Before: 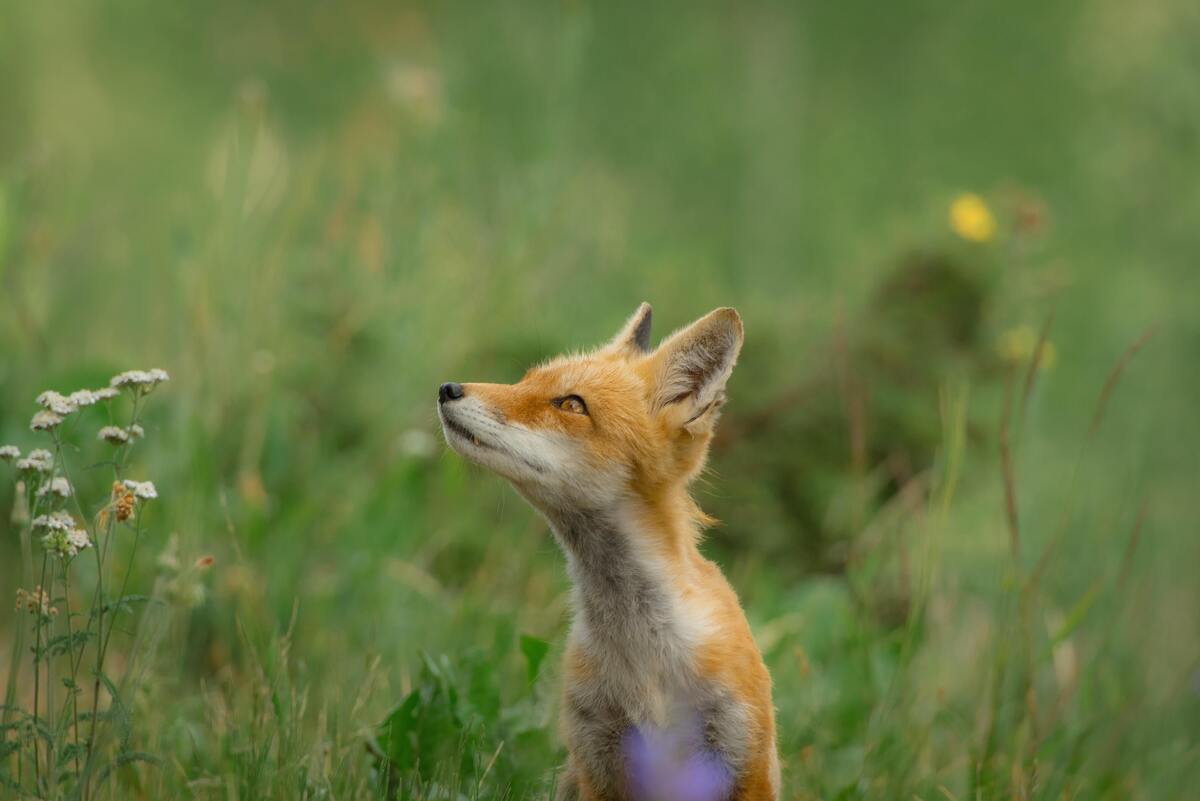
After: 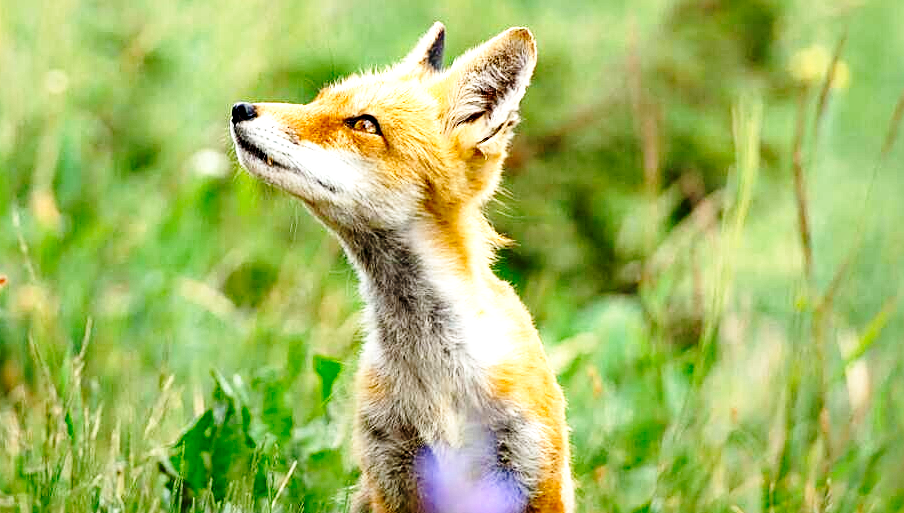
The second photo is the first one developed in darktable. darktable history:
crop and rotate: left 17.288%, top 34.996%, right 7.301%, bottom 0.929%
contrast equalizer: y [[0.6 ×6], [0.55 ×6], [0 ×6], [0 ×6], [0 ×6]]
local contrast: mode bilateral grid, contrast 20, coarseness 51, detail 119%, midtone range 0.2
sharpen: on, module defaults
exposure: exposure 0.775 EV, compensate exposure bias true, compensate highlight preservation false
haze removal: compatibility mode true, adaptive false
base curve: curves: ch0 [(0, 0) (0.028, 0.03) (0.121, 0.232) (0.46, 0.748) (0.859, 0.968) (1, 1)], preserve colors none
